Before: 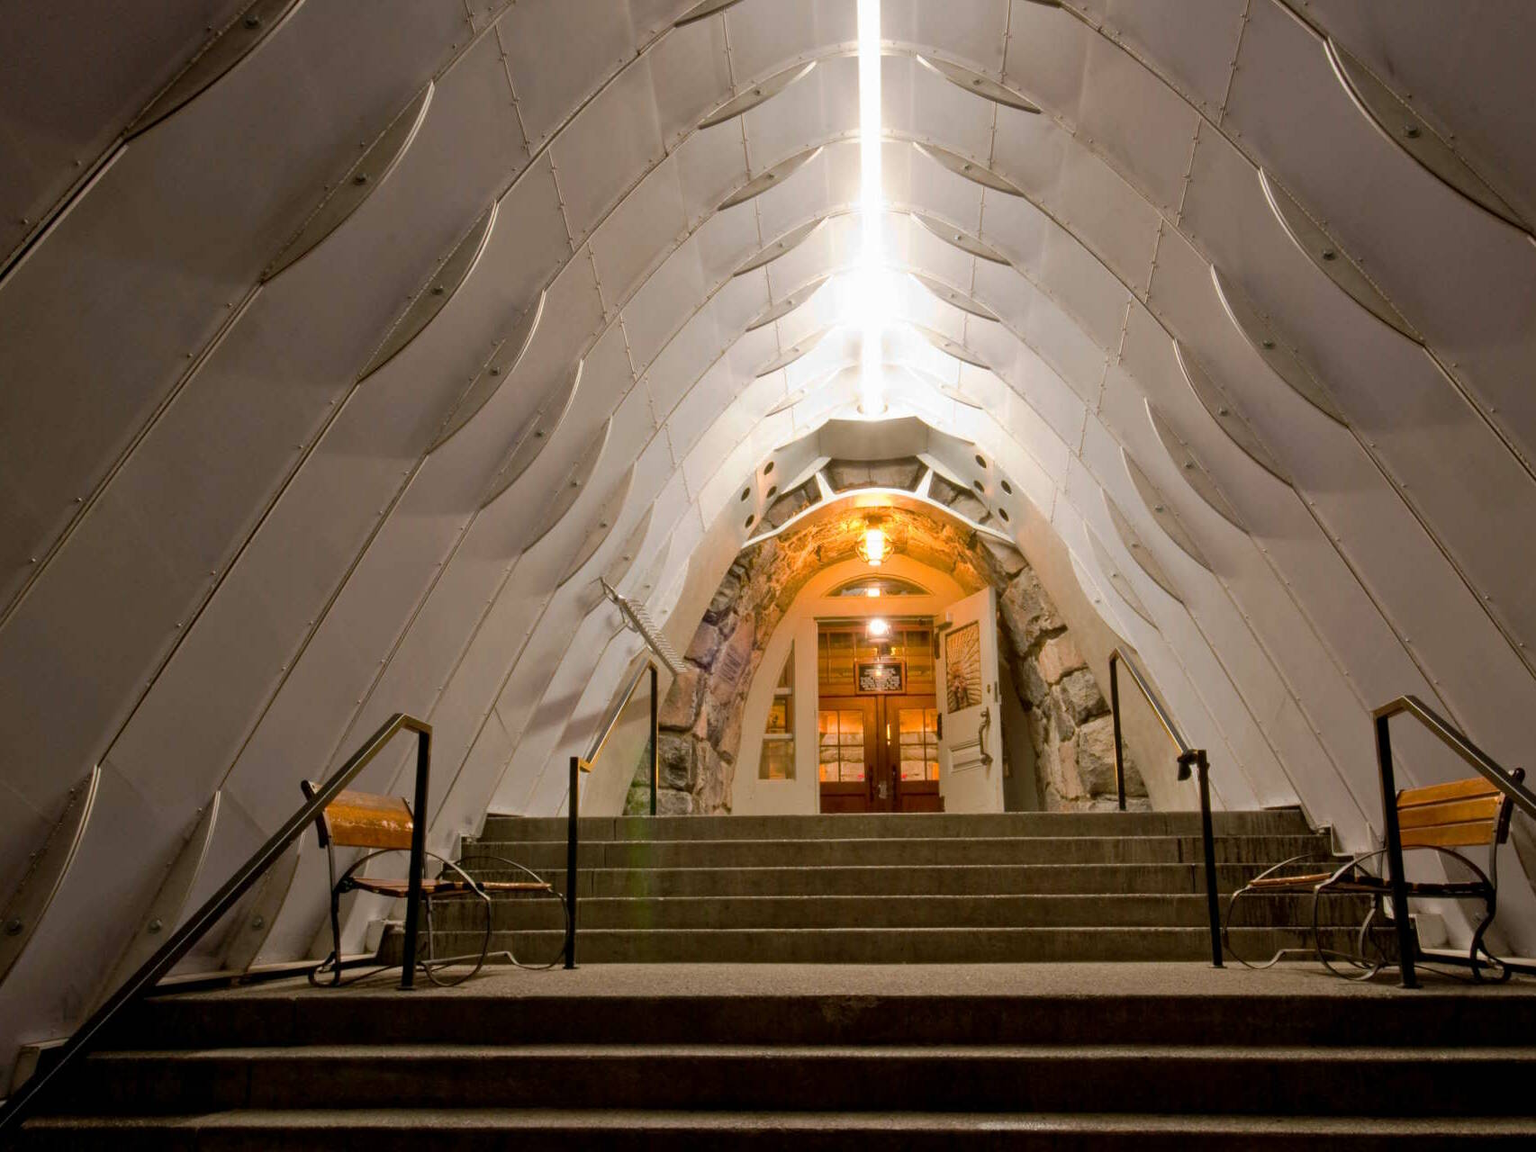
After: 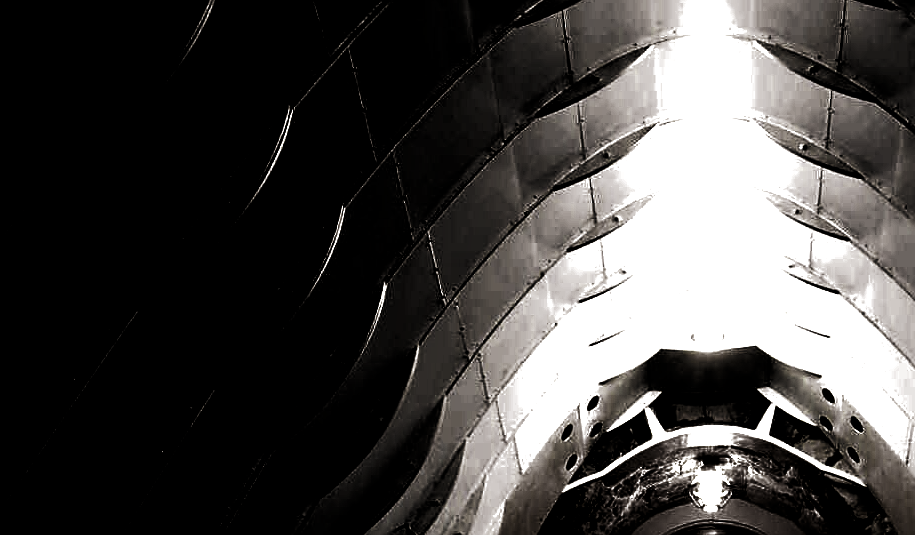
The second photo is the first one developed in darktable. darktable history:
contrast brightness saturation: contrast 0.068, brightness -0.146, saturation 0.109
exposure: exposure -0.04 EV, compensate highlight preservation false
tone curve: curves: ch0 [(0, 0) (0.003, 0.077) (0.011, 0.078) (0.025, 0.078) (0.044, 0.08) (0.069, 0.088) (0.1, 0.102) (0.136, 0.12) (0.177, 0.148) (0.224, 0.191) (0.277, 0.261) (0.335, 0.335) (0.399, 0.419) (0.468, 0.522) (0.543, 0.611) (0.623, 0.702) (0.709, 0.779) (0.801, 0.855) (0.898, 0.918) (1, 1)], color space Lab, independent channels
crop: left 15.324%, top 9.184%, right 31.008%, bottom 49.002%
levels: gray 59.39%, levels [0.721, 0.937, 0.997]
tone equalizer: -8 EV -1.05 EV, -7 EV -1.03 EV, -6 EV -0.859 EV, -5 EV -0.585 EV, -3 EV 0.603 EV, -2 EV 0.852 EV, -1 EV 0.997 EV, +0 EV 1.07 EV, smoothing diameter 24.91%, edges refinement/feathering 8.33, preserve details guided filter
filmic rgb: black relative exposure -3.69 EV, white relative exposure 2.76 EV, dynamic range scaling -5.98%, hardness 3.03
sharpen: on, module defaults
